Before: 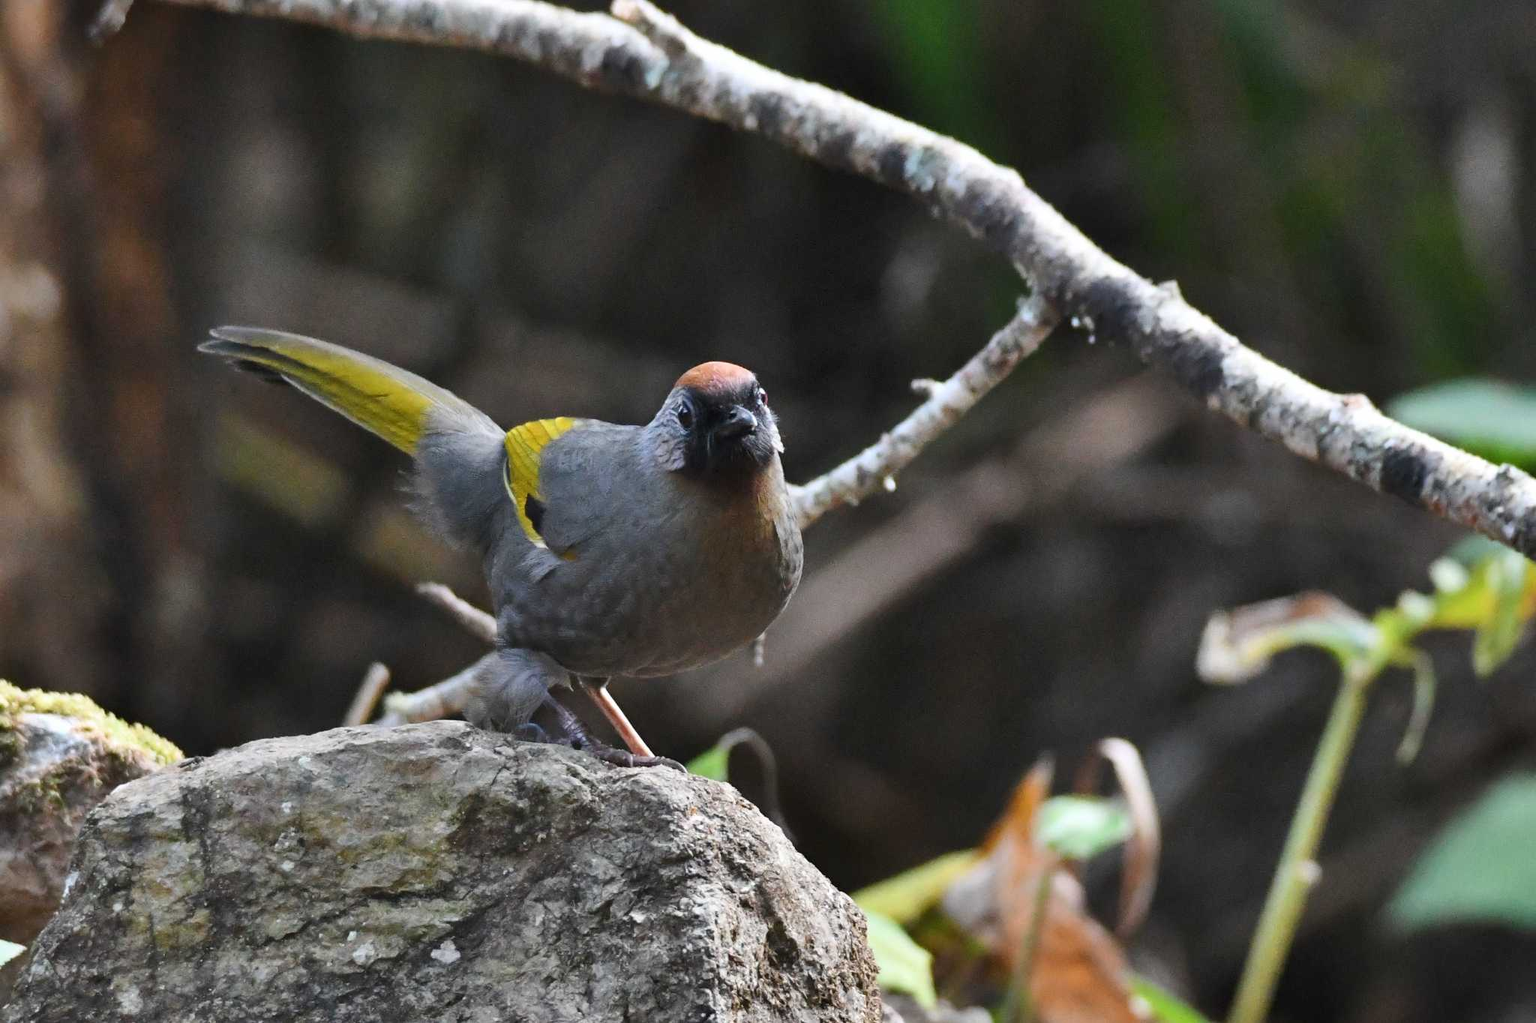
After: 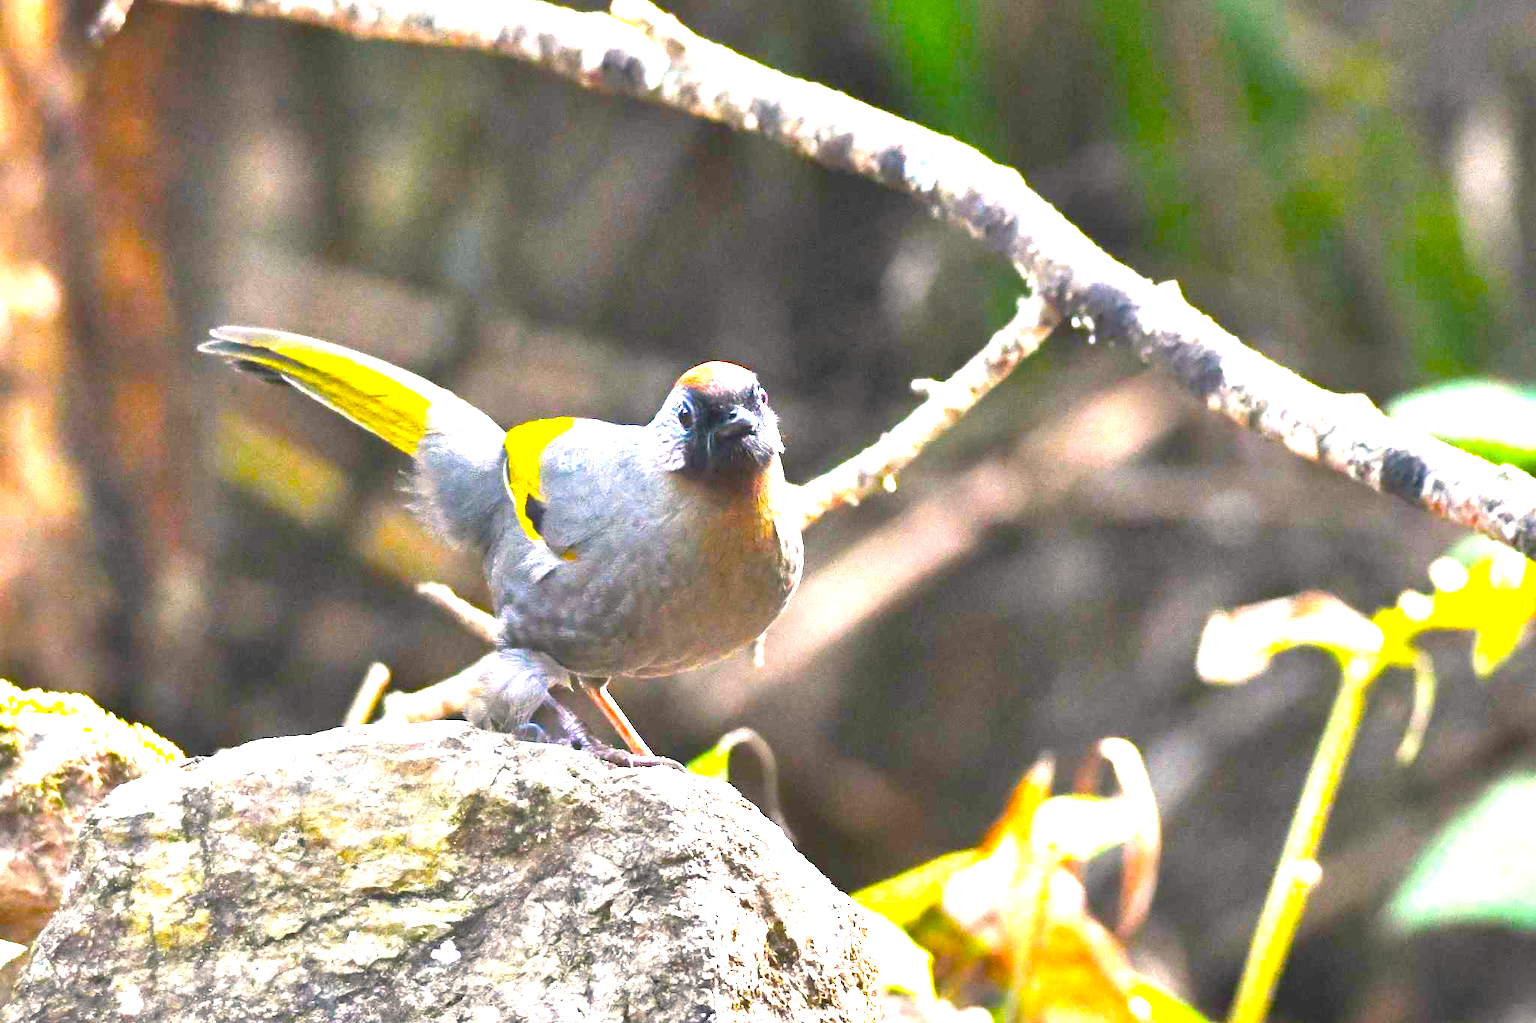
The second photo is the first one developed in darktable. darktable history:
exposure: black level correction 0, exposure 1.564 EV, compensate highlight preservation false
color balance rgb: power › hue 206.06°, highlights gain › chroma 3.005%, highlights gain › hue 60.21°, linear chroma grading › global chroma 14.896%, perceptual saturation grading › global saturation 30.19%, perceptual brilliance grading › global brilliance 30.786%, contrast -10.114%
